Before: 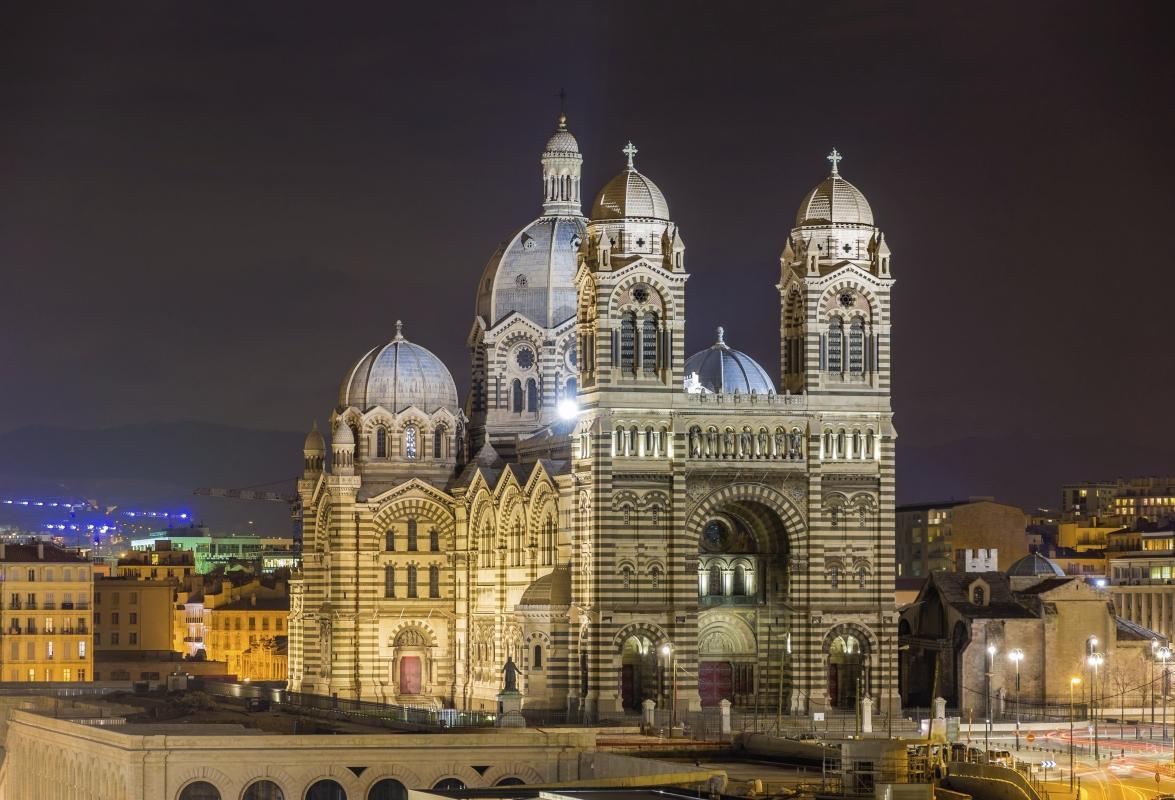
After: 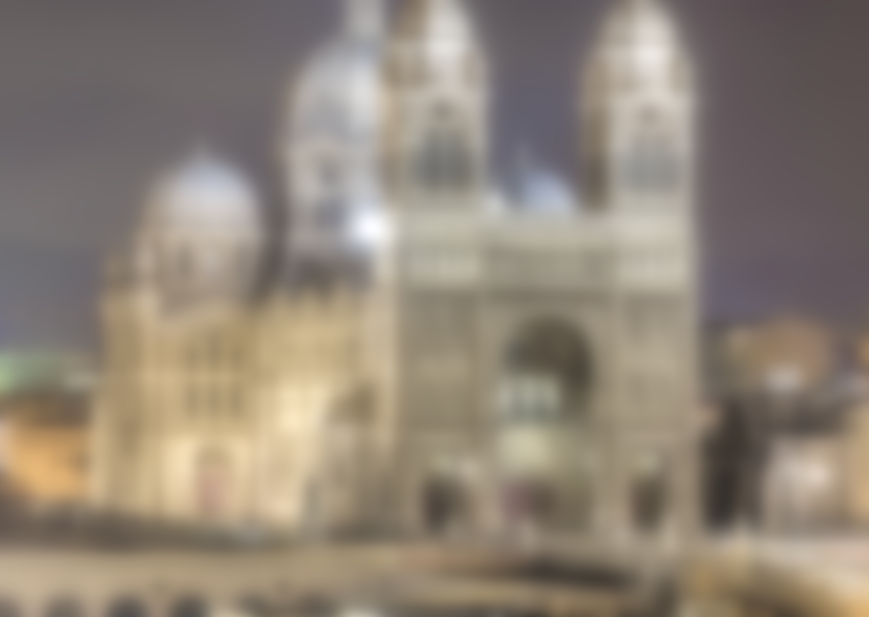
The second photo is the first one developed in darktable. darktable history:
exposure: exposure 0.6 EV, compensate highlight preservation false
tone equalizer: -7 EV 0.15 EV, -6 EV 0.6 EV, -5 EV 1.15 EV, -4 EV 1.33 EV, -3 EV 1.15 EV, -2 EV 0.6 EV, -1 EV 0.15 EV, mask exposure compensation -0.5 EV
lowpass: on, module defaults
sharpen: on, module defaults
crop: left 16.871%, top 22.857%, right 9.116%
contrast brightness saturation: saturation -0.05
shadows and highlights: shadows 43.71, white point adjustment -1.46, soften with gaussian
color correction: saturation 0.57
